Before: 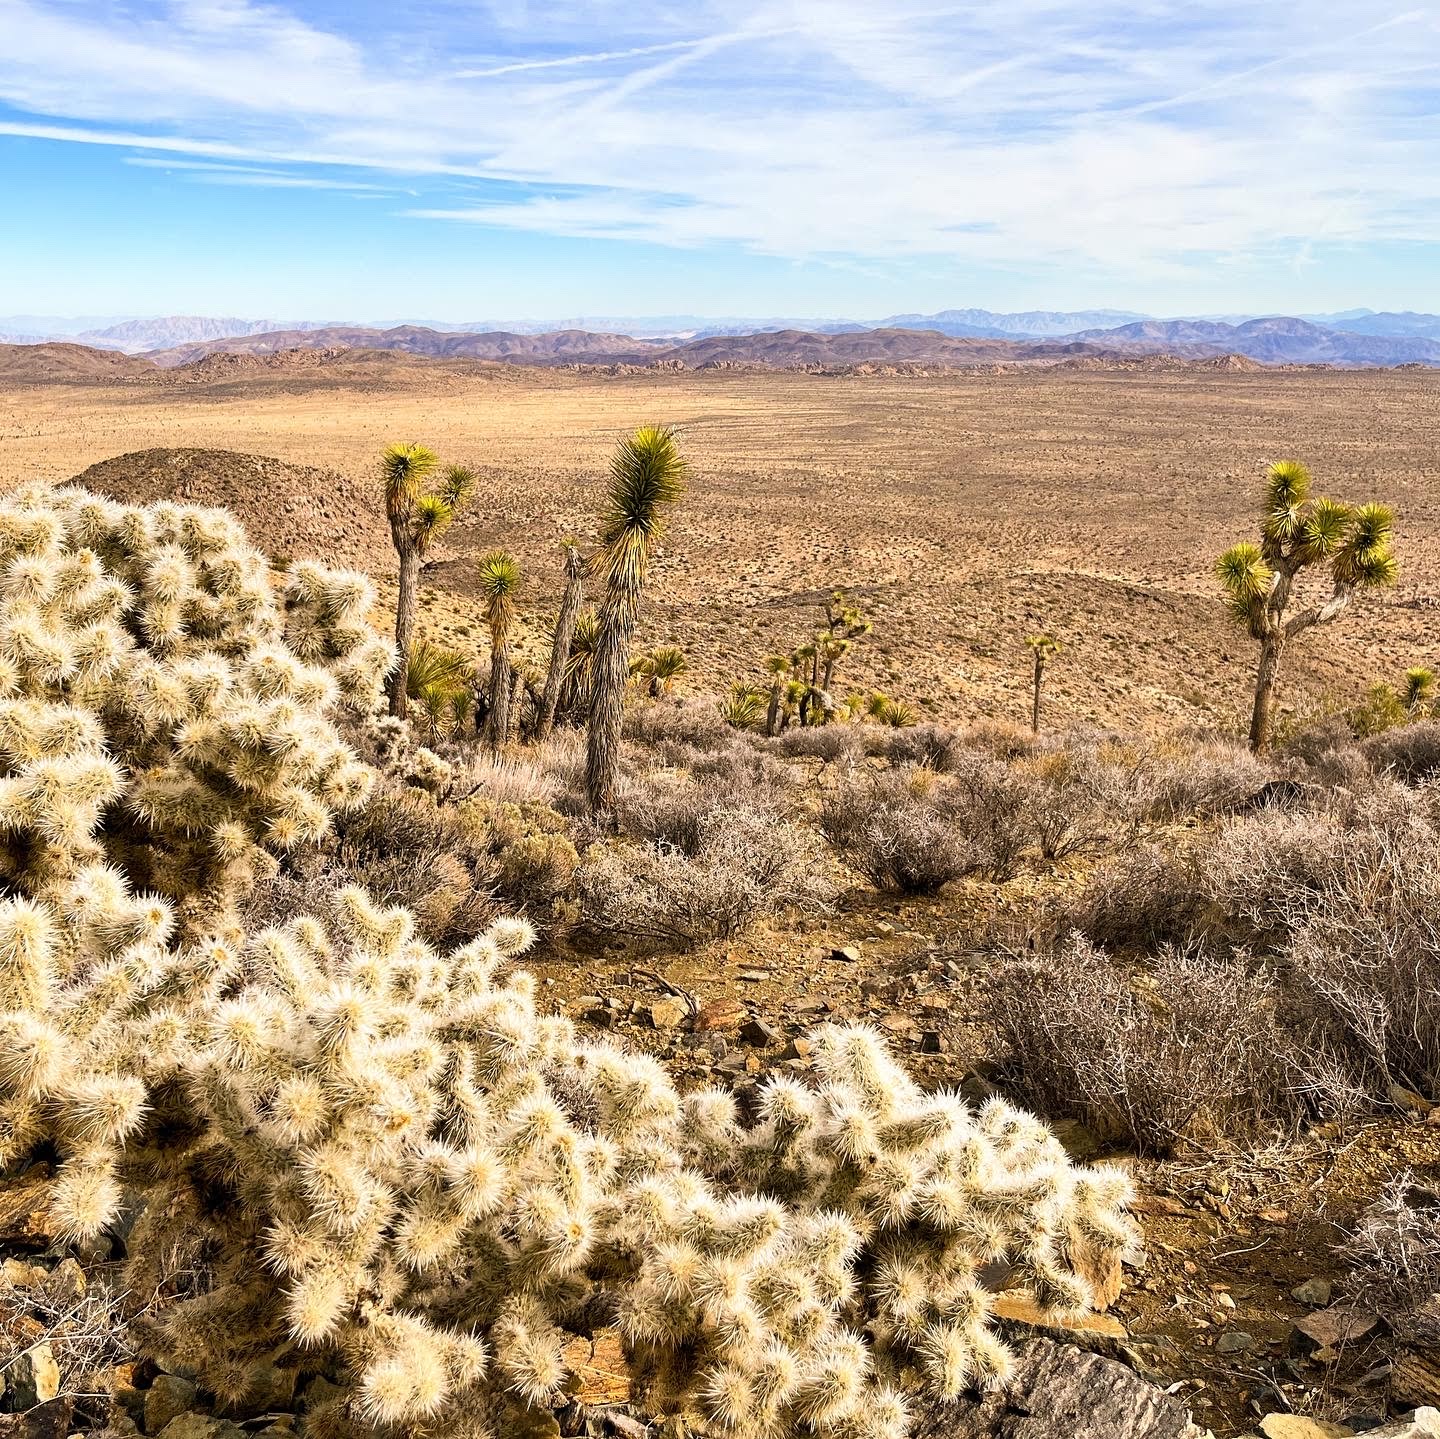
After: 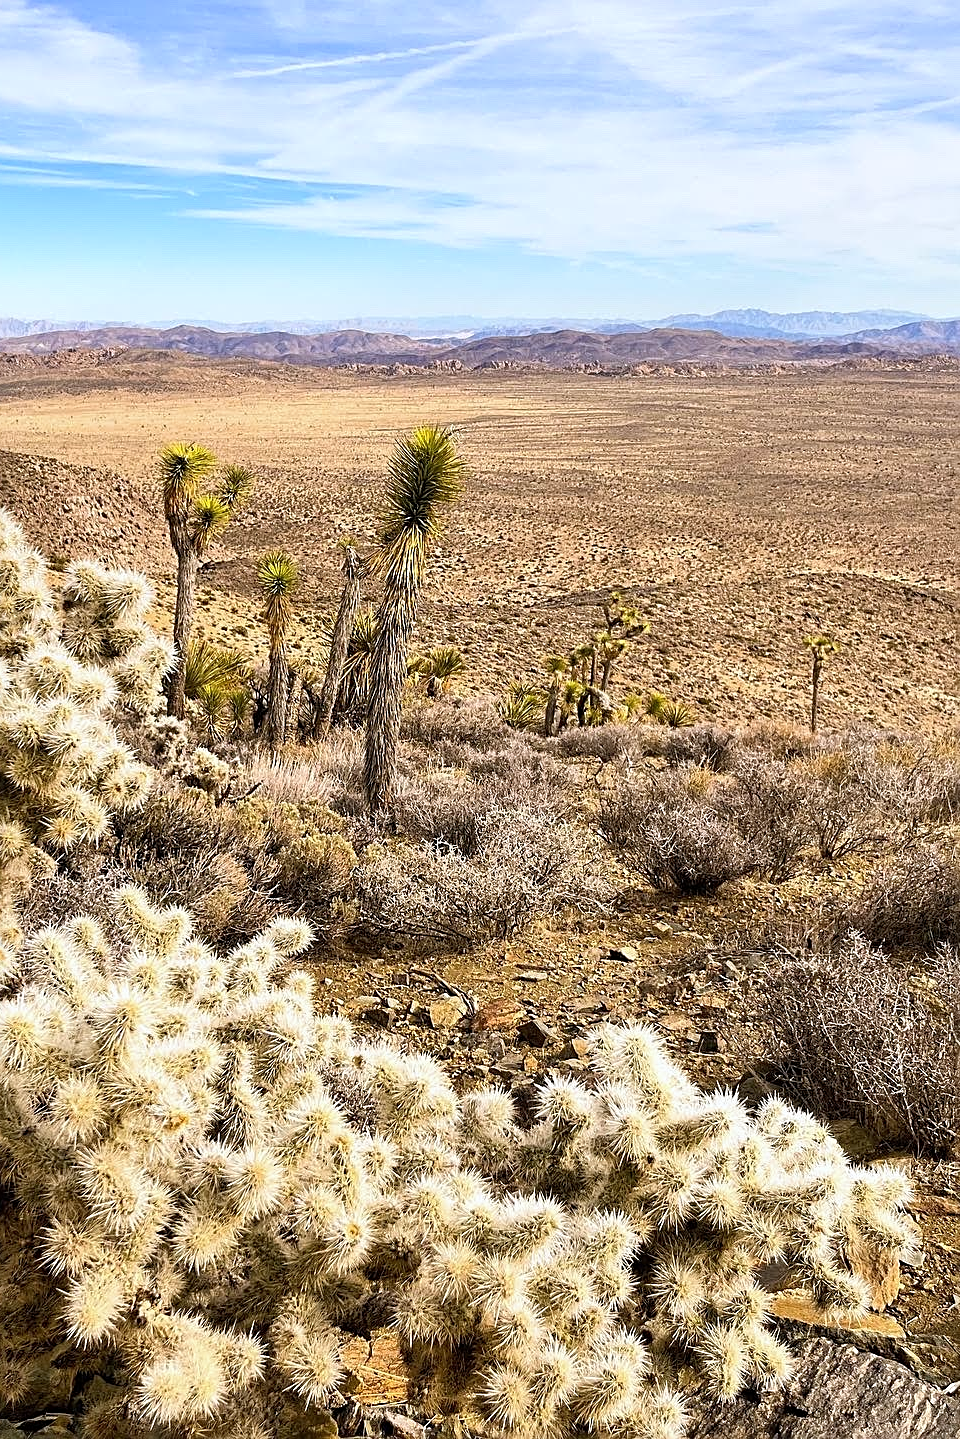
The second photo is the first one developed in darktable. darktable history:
crop and rotate: left 15.446%, right 17.836%
white balance: red 0.98, blue 1.034
sharpen: on, module defaults
